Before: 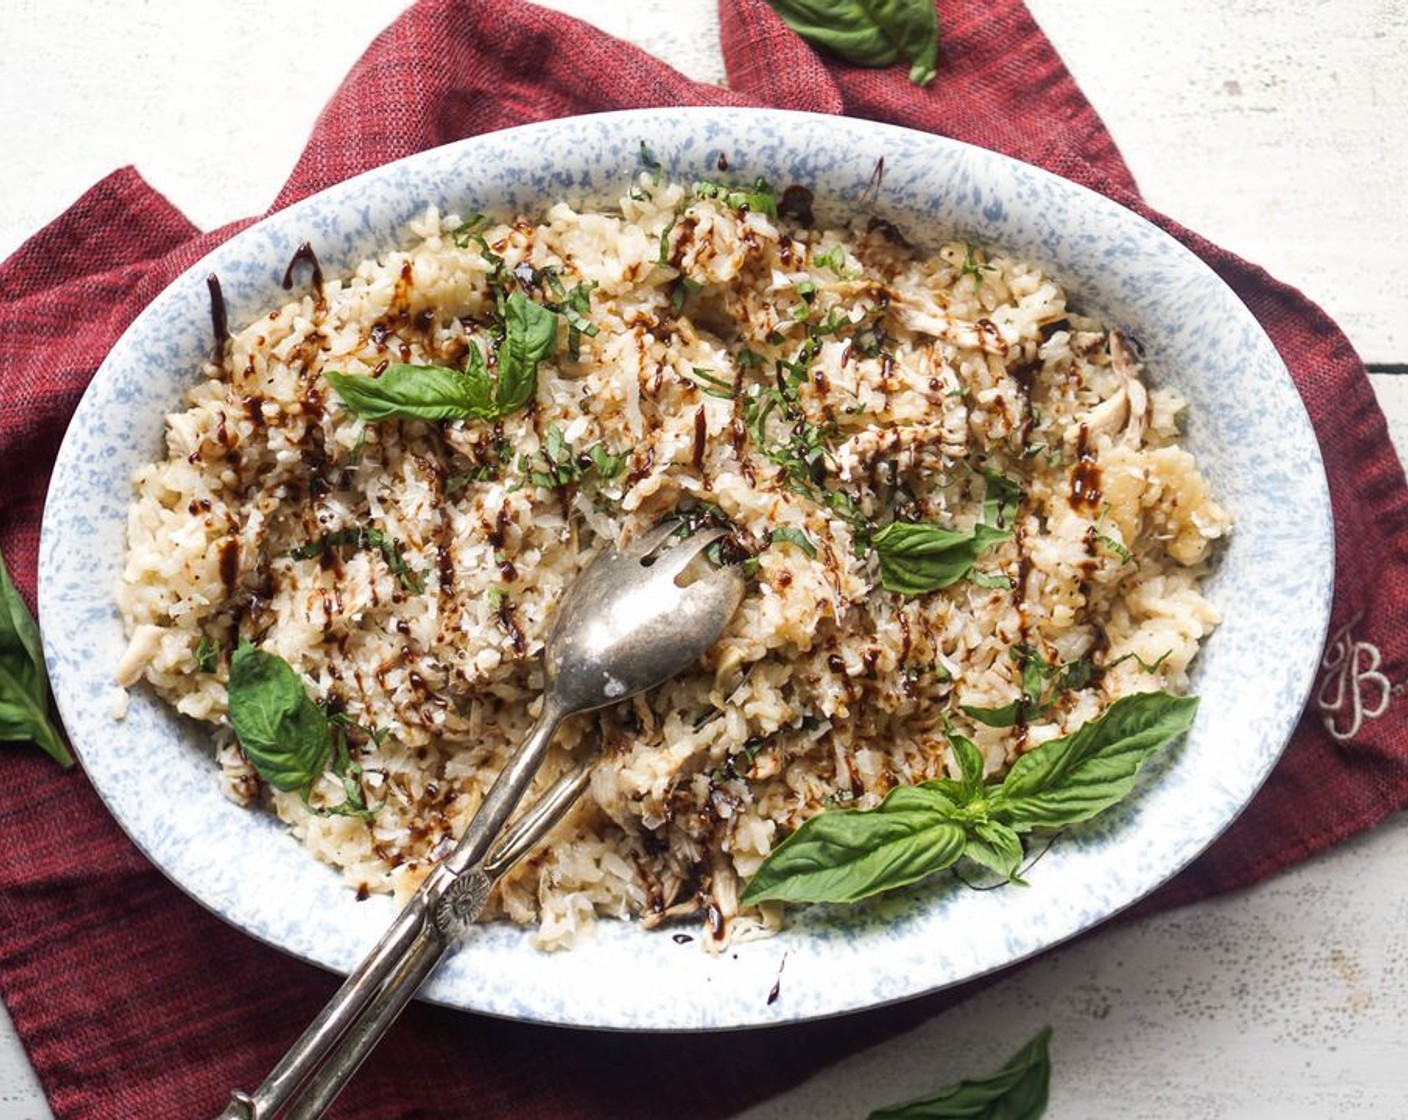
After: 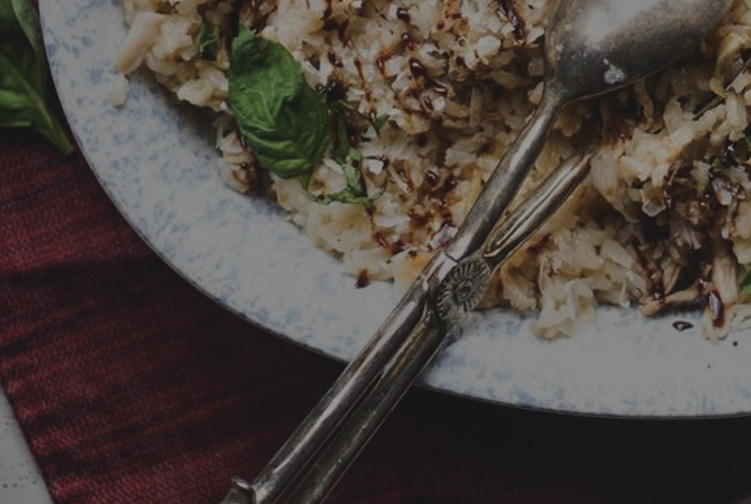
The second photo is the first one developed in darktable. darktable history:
exposure: black level correction -0.028, compensate highlight preservation false
tone equalizer: -8 EV -2 EV, -7 EV -2 EV, -6 EV -2 EV, -5 EV -2 EV, -4 EV -2 EV, -3 EV -2 EV, -2 EV -2 EV, -1 EV -1.63 EV, +0 EV -2 EV
crop and rotate: top 54.778%, right 46.61%, bottom 0.159%
